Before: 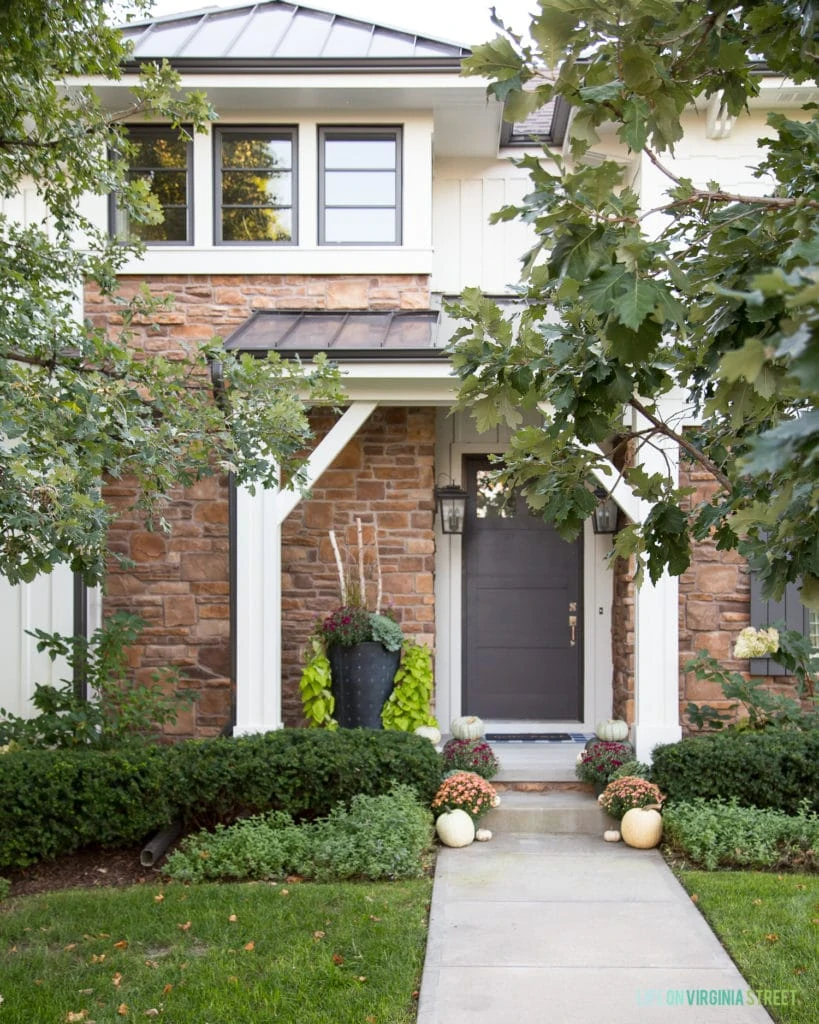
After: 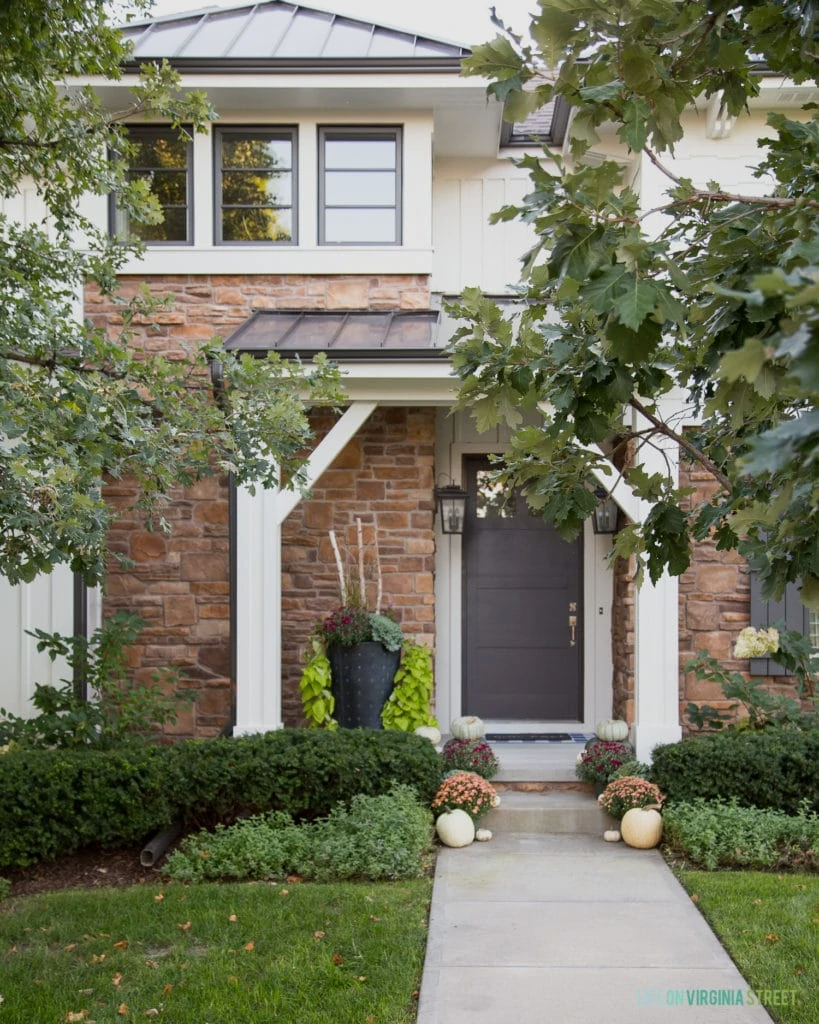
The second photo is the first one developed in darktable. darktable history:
exposure: exposure -0.344 EV, compensate exposure bias true, compensate highlight preservation false
